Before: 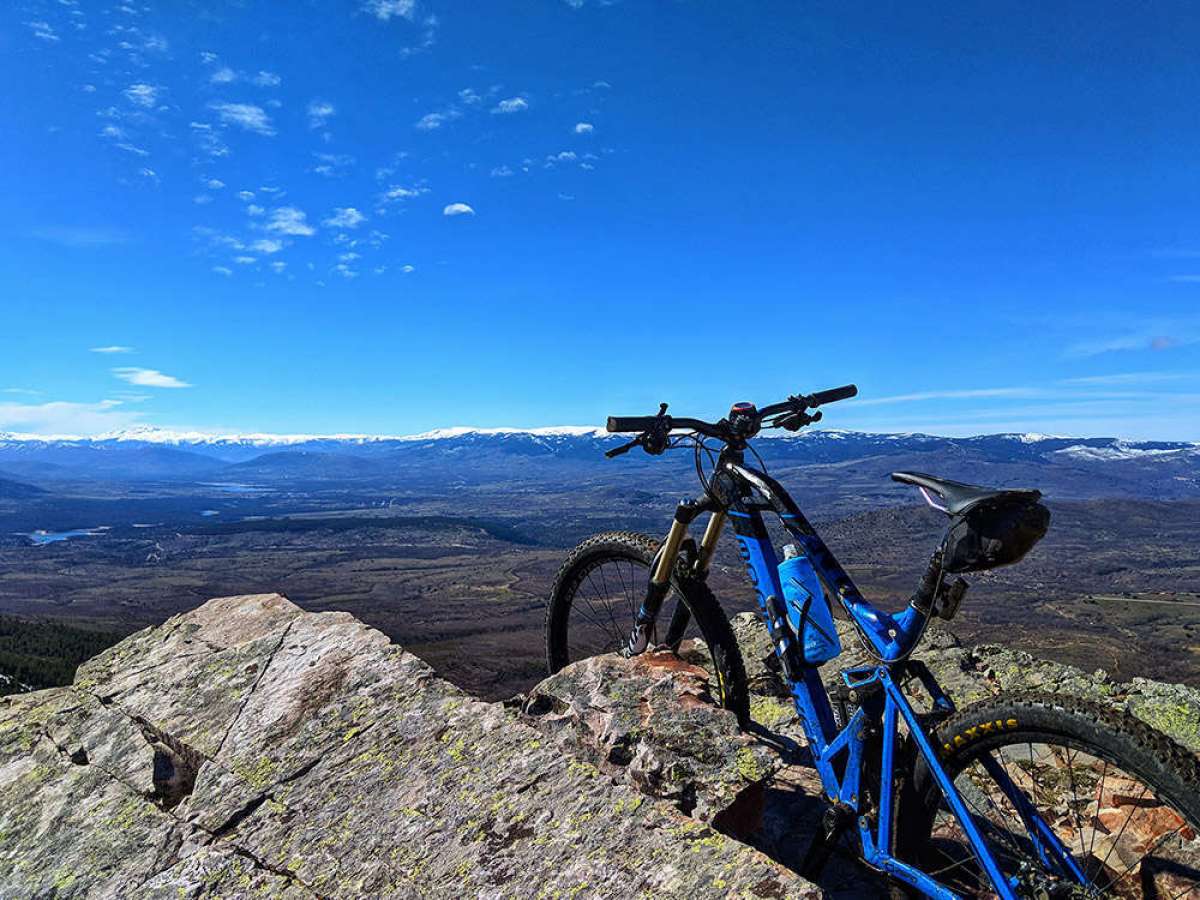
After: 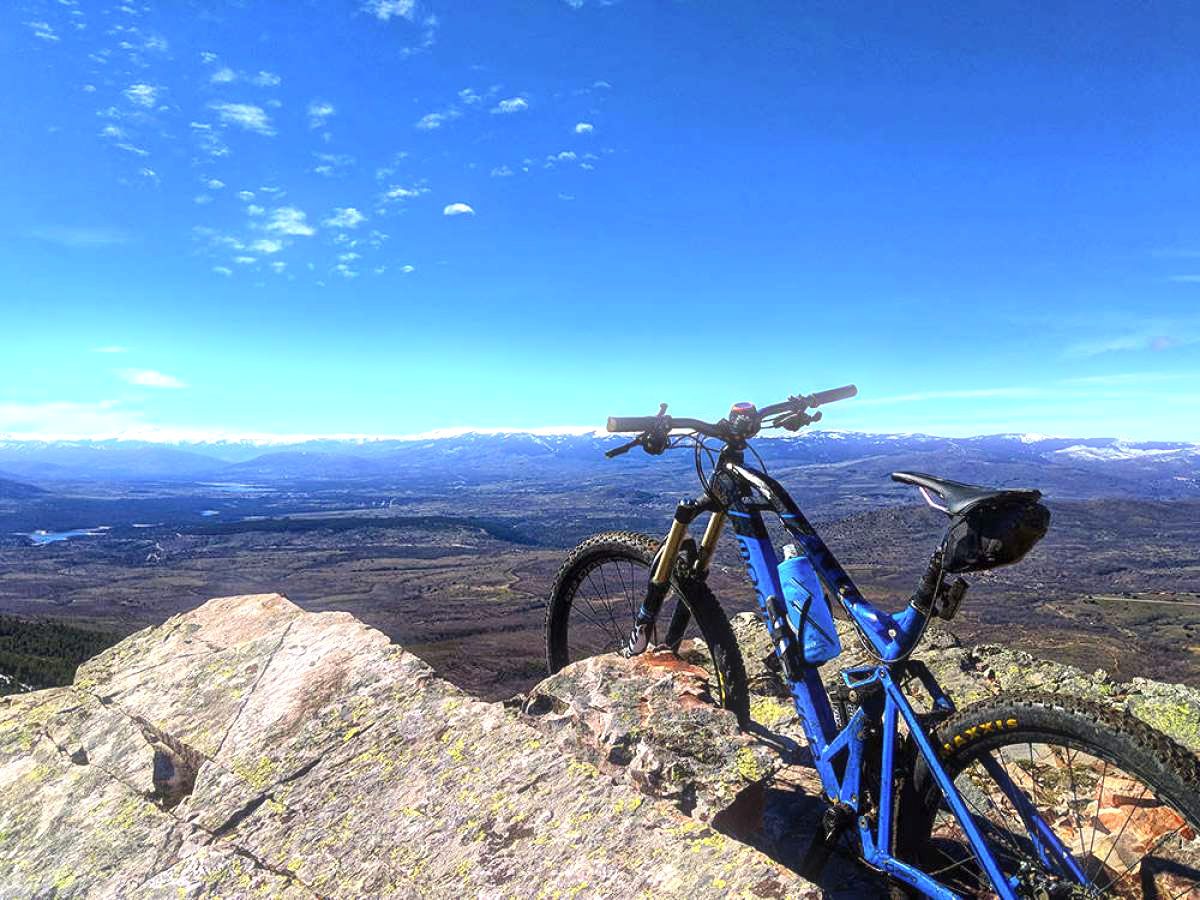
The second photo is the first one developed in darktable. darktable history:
tone equalizer: -8 EV -0.55 EV
exposure: black level correction 0, exposure 0.7 EV, compensate exposure bias true, compensate highlight preservation false
bloom: size 5%, threshold 95%, strength 15%
color correction: highlights a* 3.84, highlights b* 5.07
